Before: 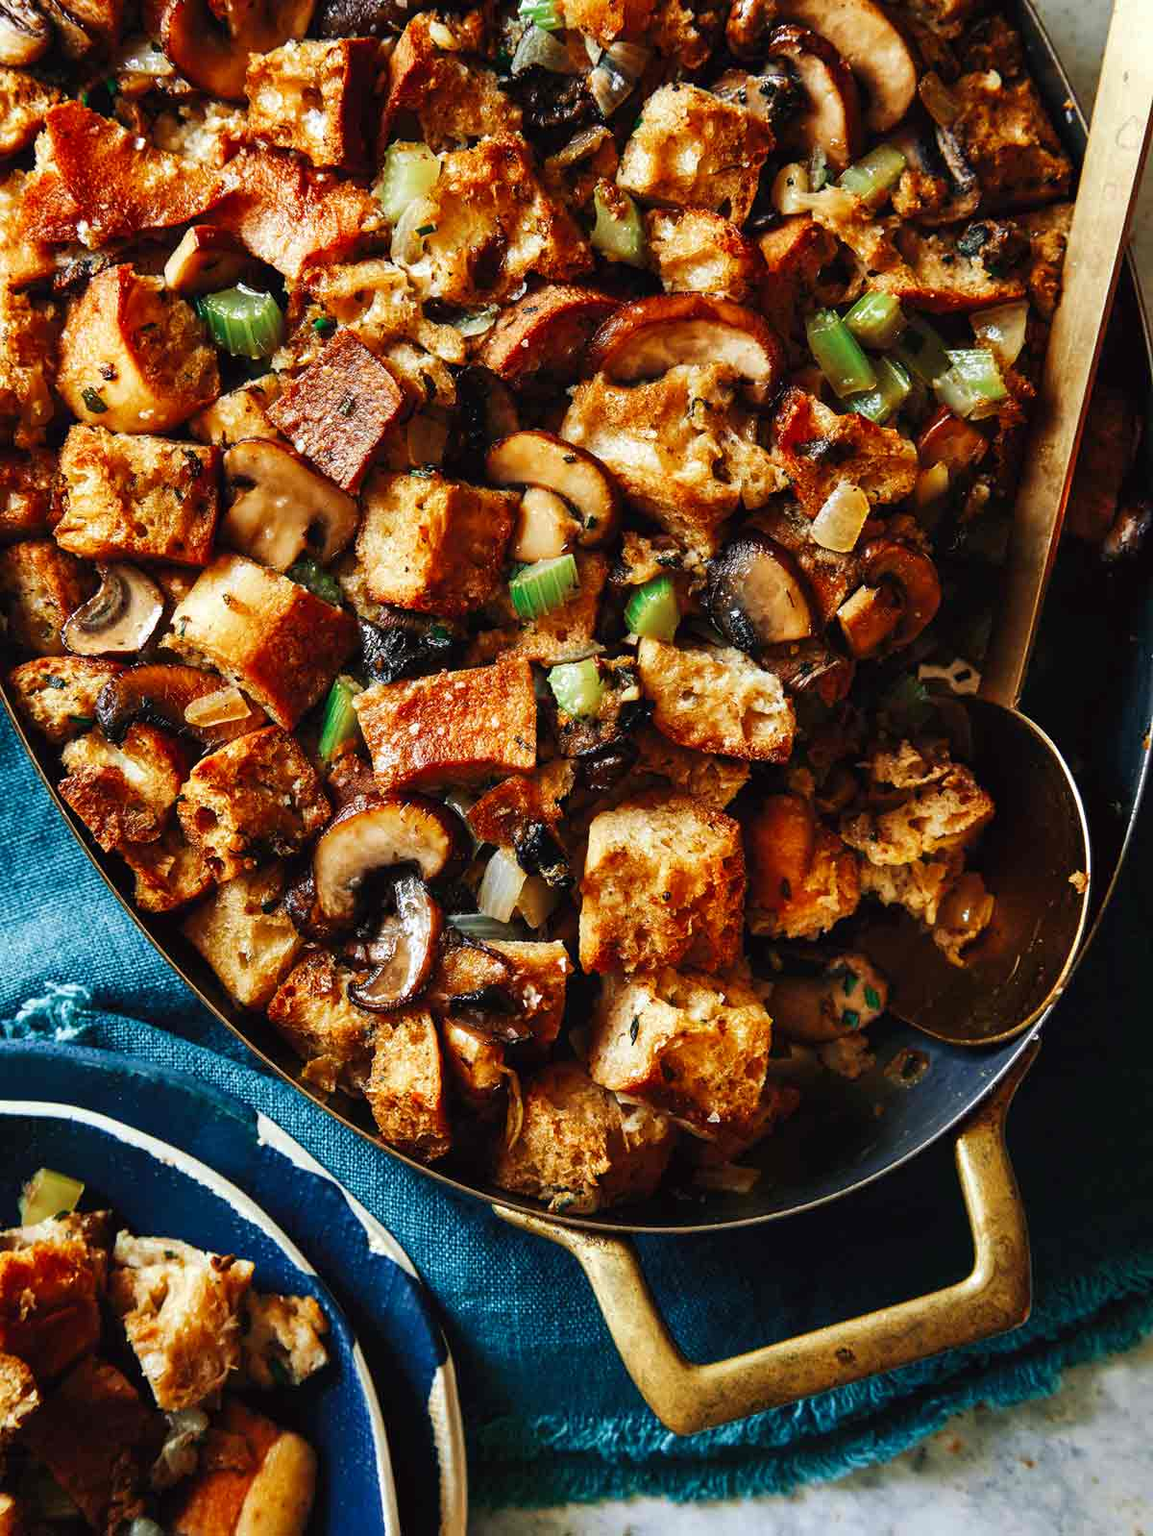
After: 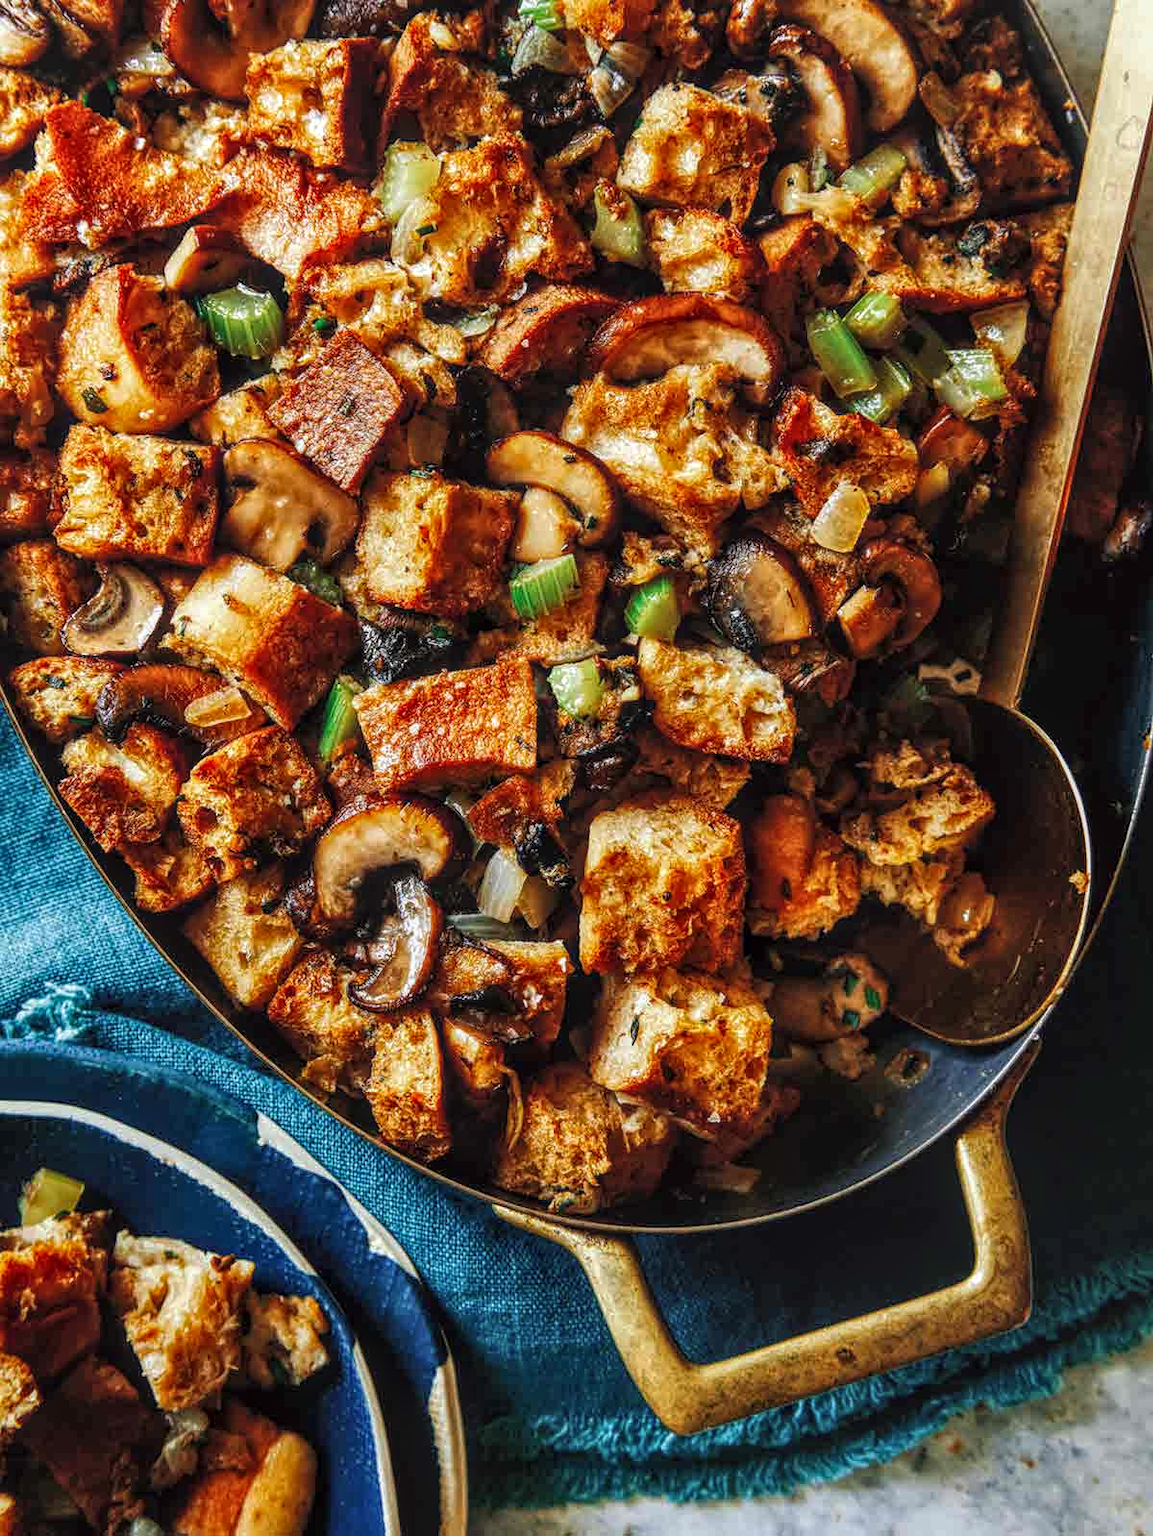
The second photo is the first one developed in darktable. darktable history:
local contrast: highlights 75%, shadows 55%, detail 177%, midtone range 0.21
